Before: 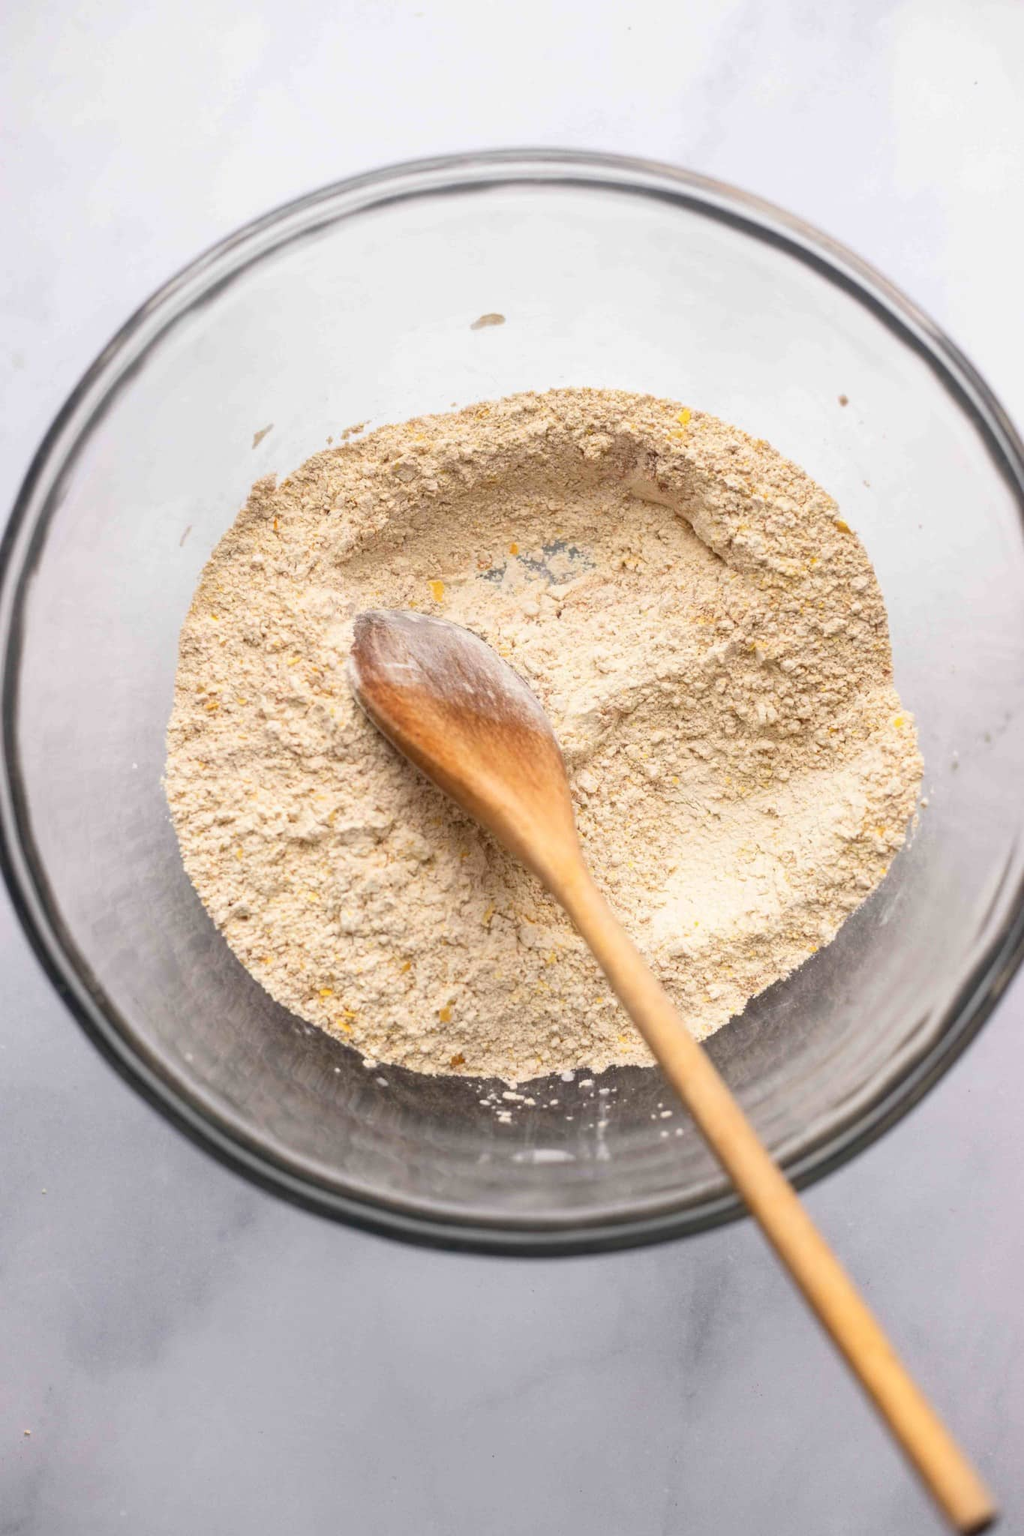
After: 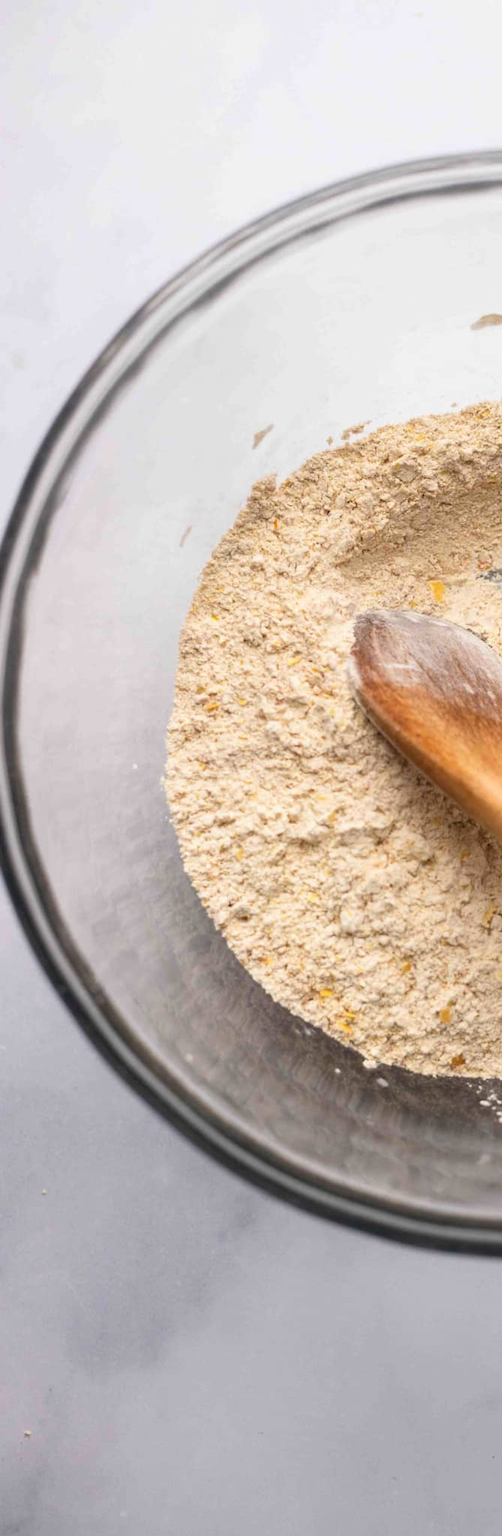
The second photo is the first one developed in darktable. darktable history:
white balance: emerald 1
crop and rotate: left 0%, top 0%, right 50.845%
